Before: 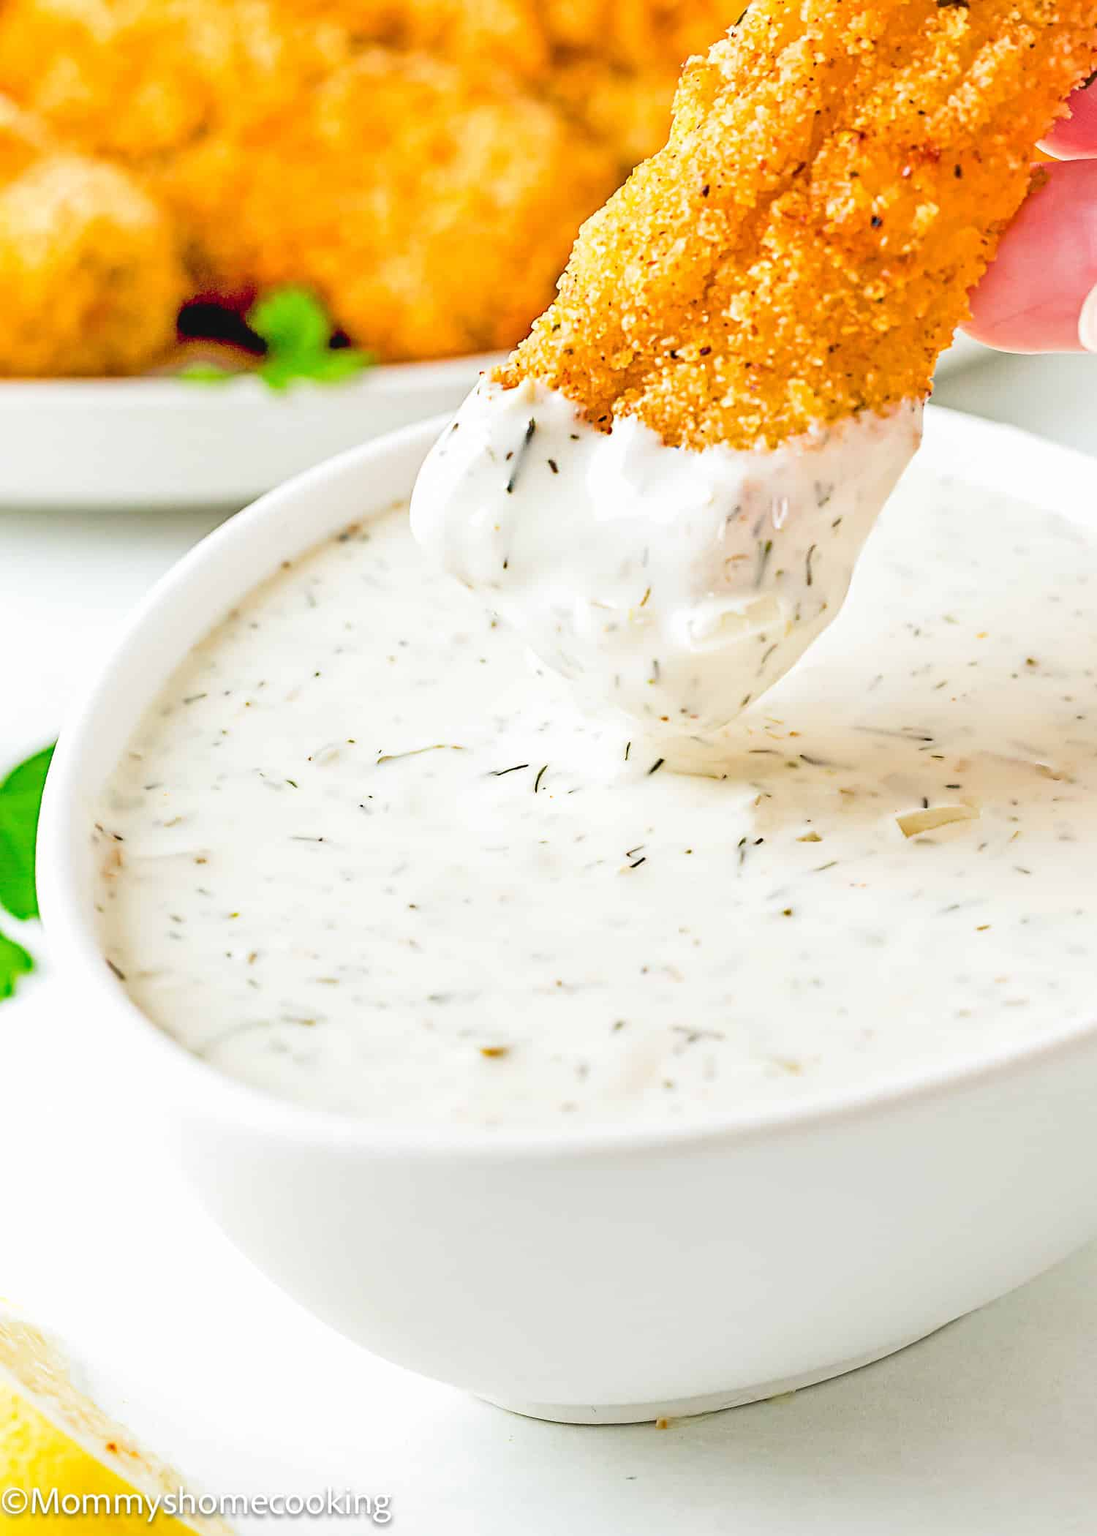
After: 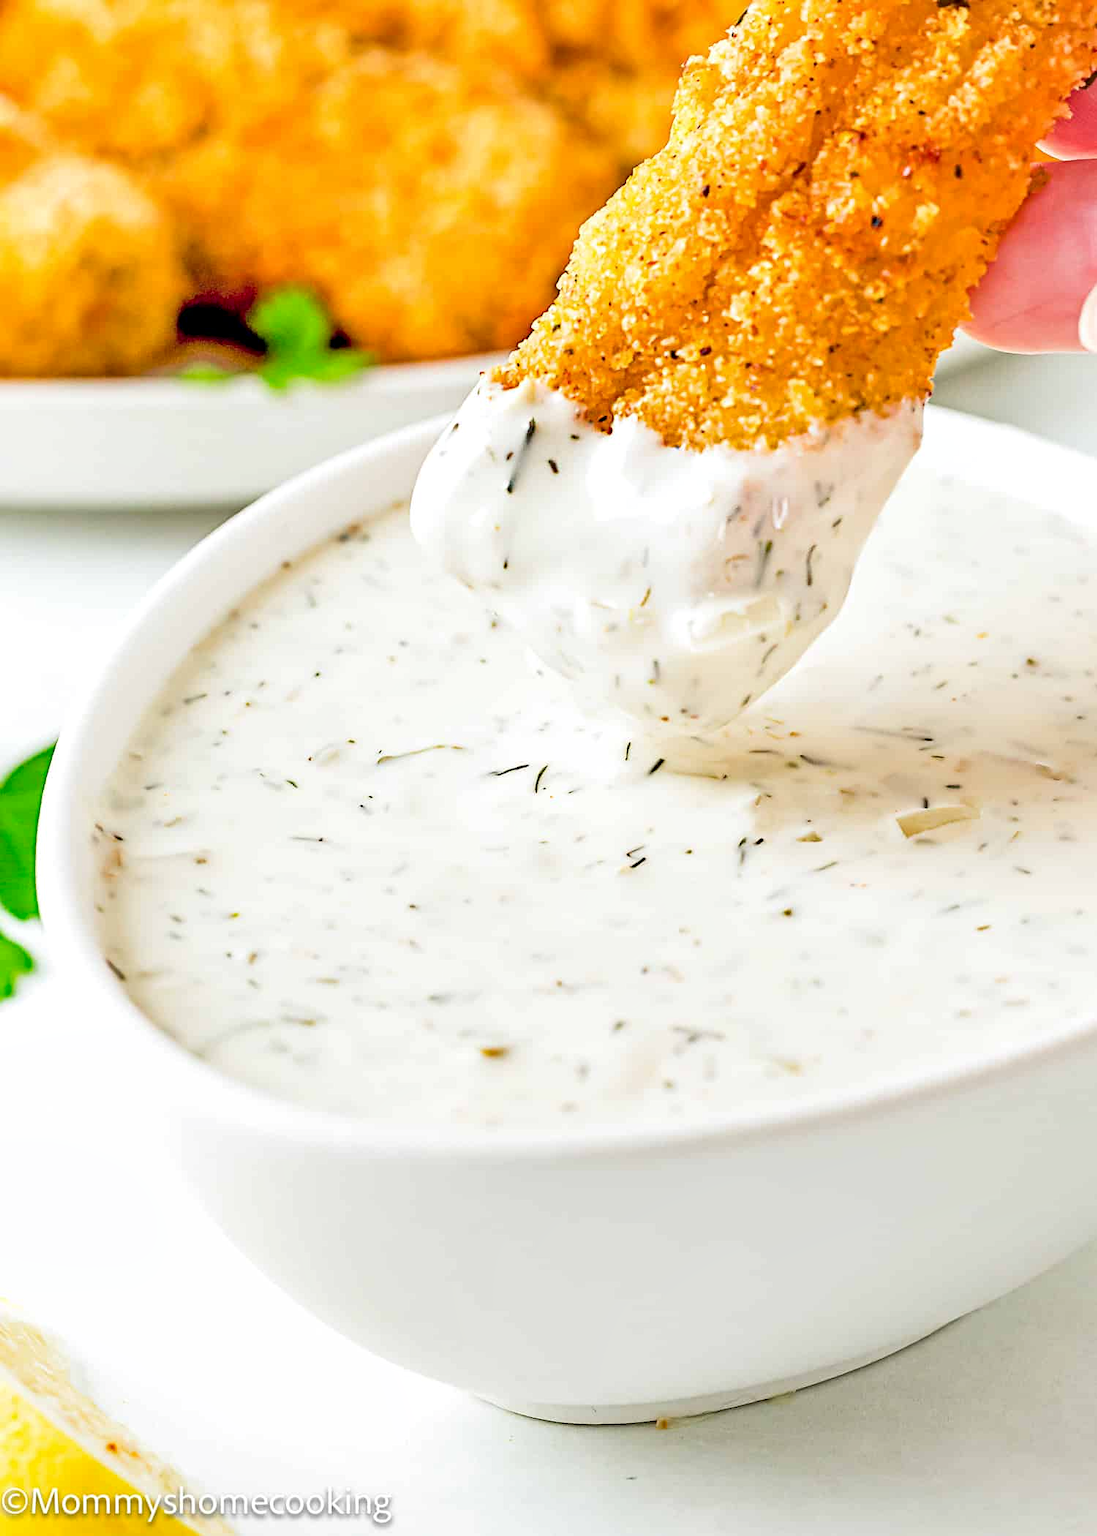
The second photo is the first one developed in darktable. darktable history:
contrast equalizer: octaves 7, y [[0.524 ×6], [0.512 ×6], [0.379 ×6], [0 ×6], [0 ×6]]
